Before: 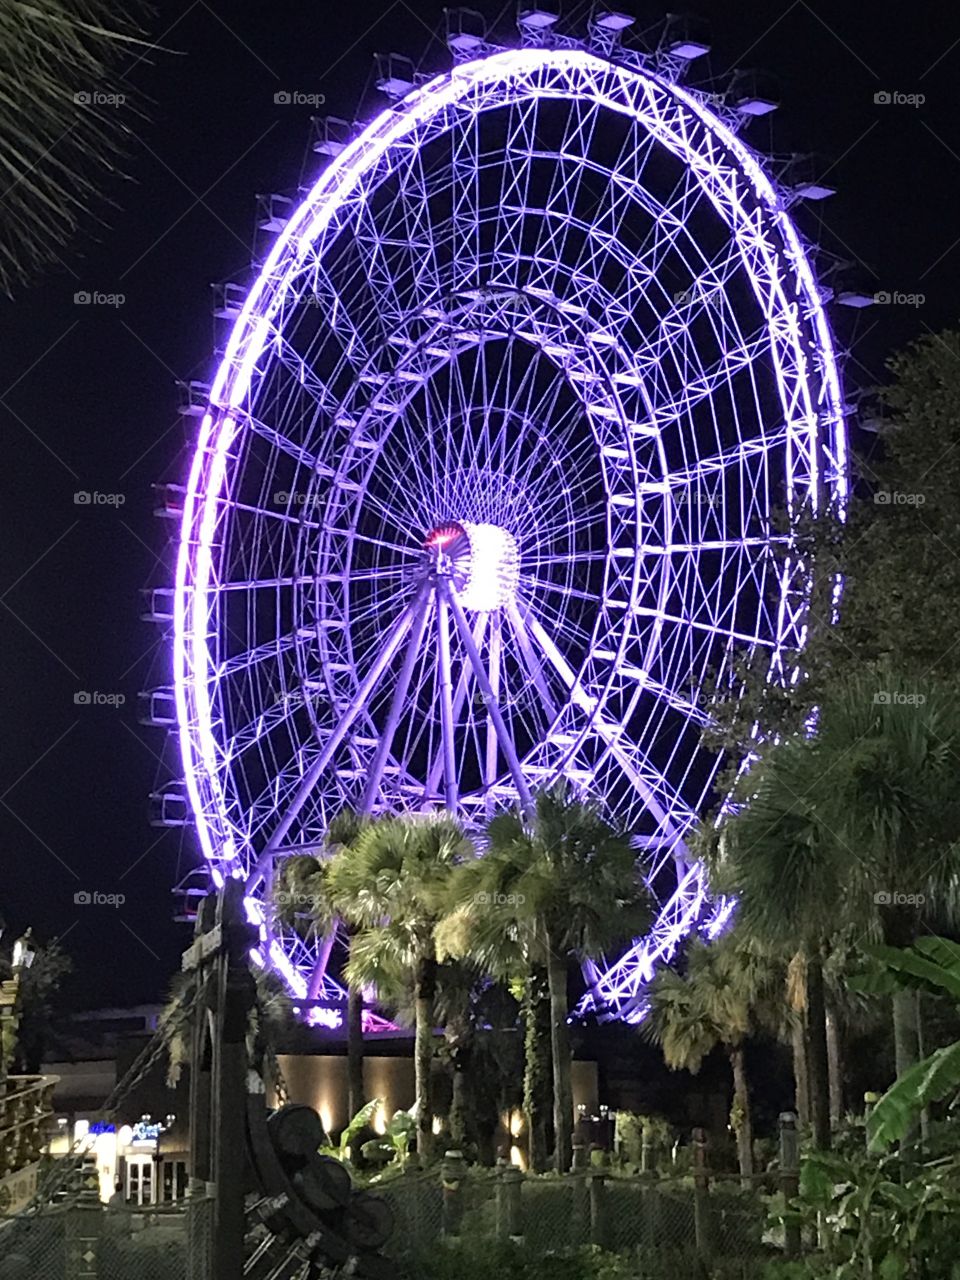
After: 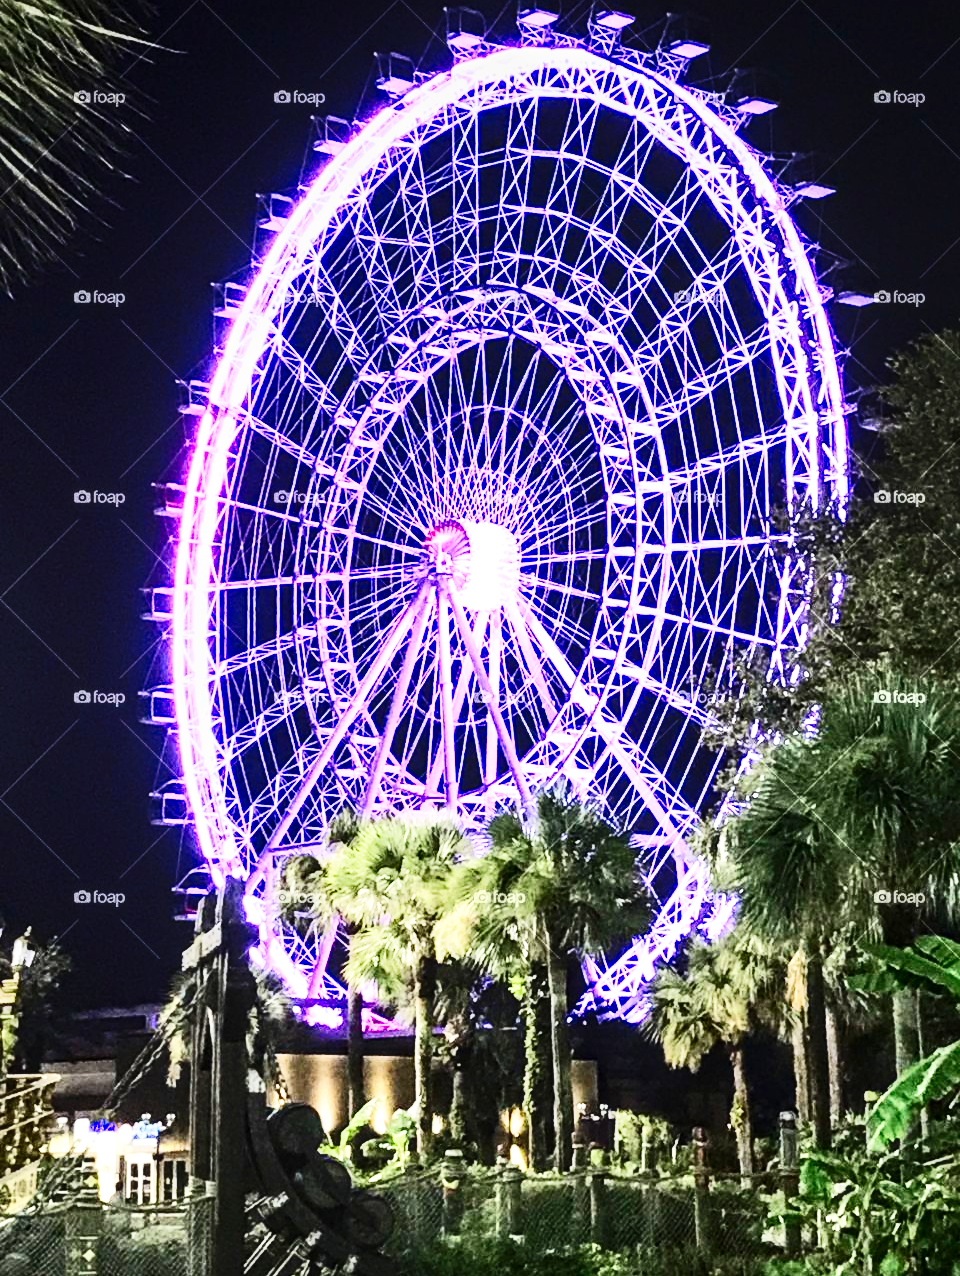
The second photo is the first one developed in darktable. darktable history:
exposure: exposure 1 EV, compensate highlight preservation false
crop: top 0.103%, bottom 0.132%
base curve: curves: ch0 [(0, 0) (0.032, 0.025) (0.121, 0.166) (0.206, 0.329) (0.605, 0.79) (1, 1)], preserve colors none
local contrast: detail 130%
contrast brightness saturation: contrast 0.397, brightness 0.107, saturation 0.209
color zones: curves: ch1 [(0.113, 0.438) (0.75, 0.5)]; ch2 [(0.12, 0.526) (0.75, 0.5)]
